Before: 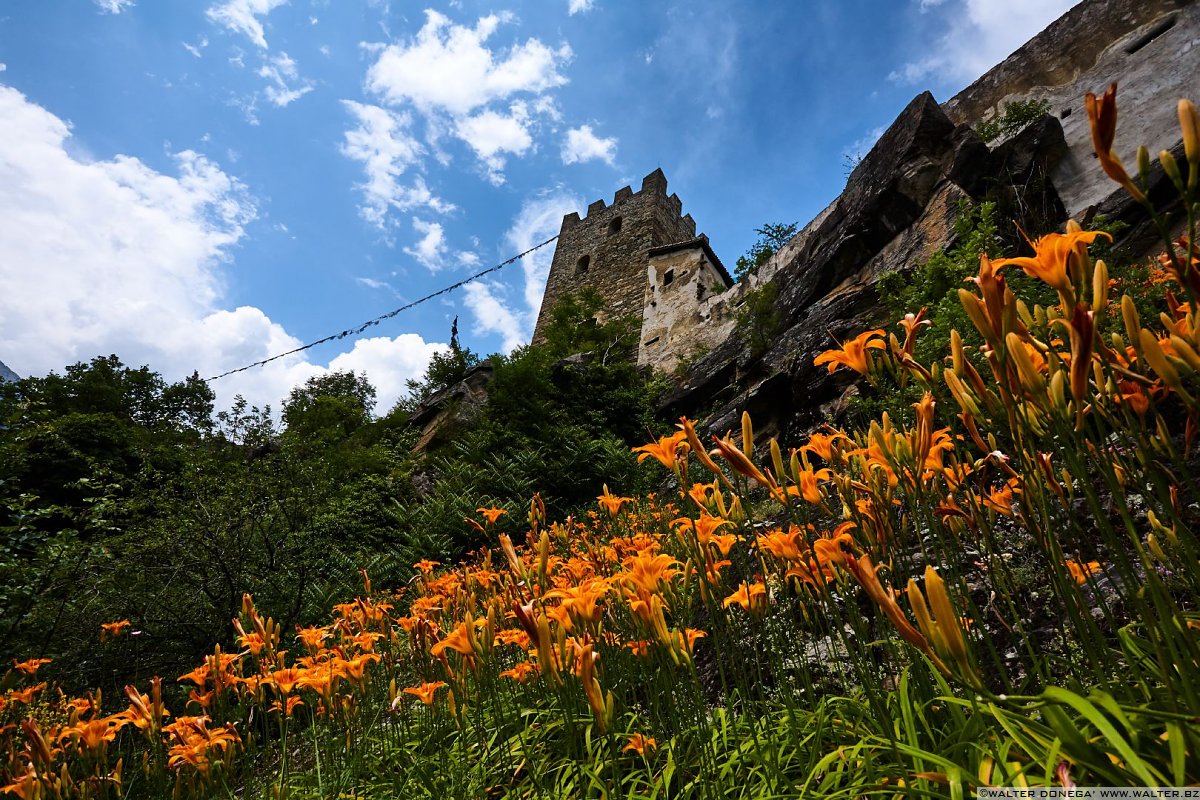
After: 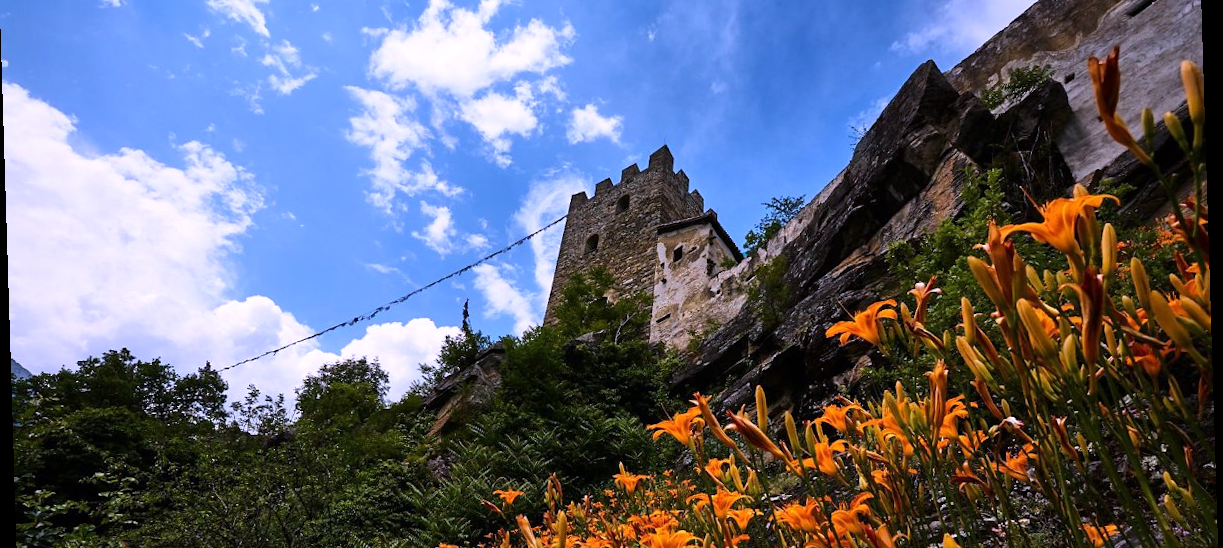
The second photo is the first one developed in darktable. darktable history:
white balance: red 1.042, blue 1.17
crop and rotate: top 4.848%, bottom 29.503%
rotate and perspective: rotation -1.77°, lens shift (horizontal) 0.004, automatic cropping off
